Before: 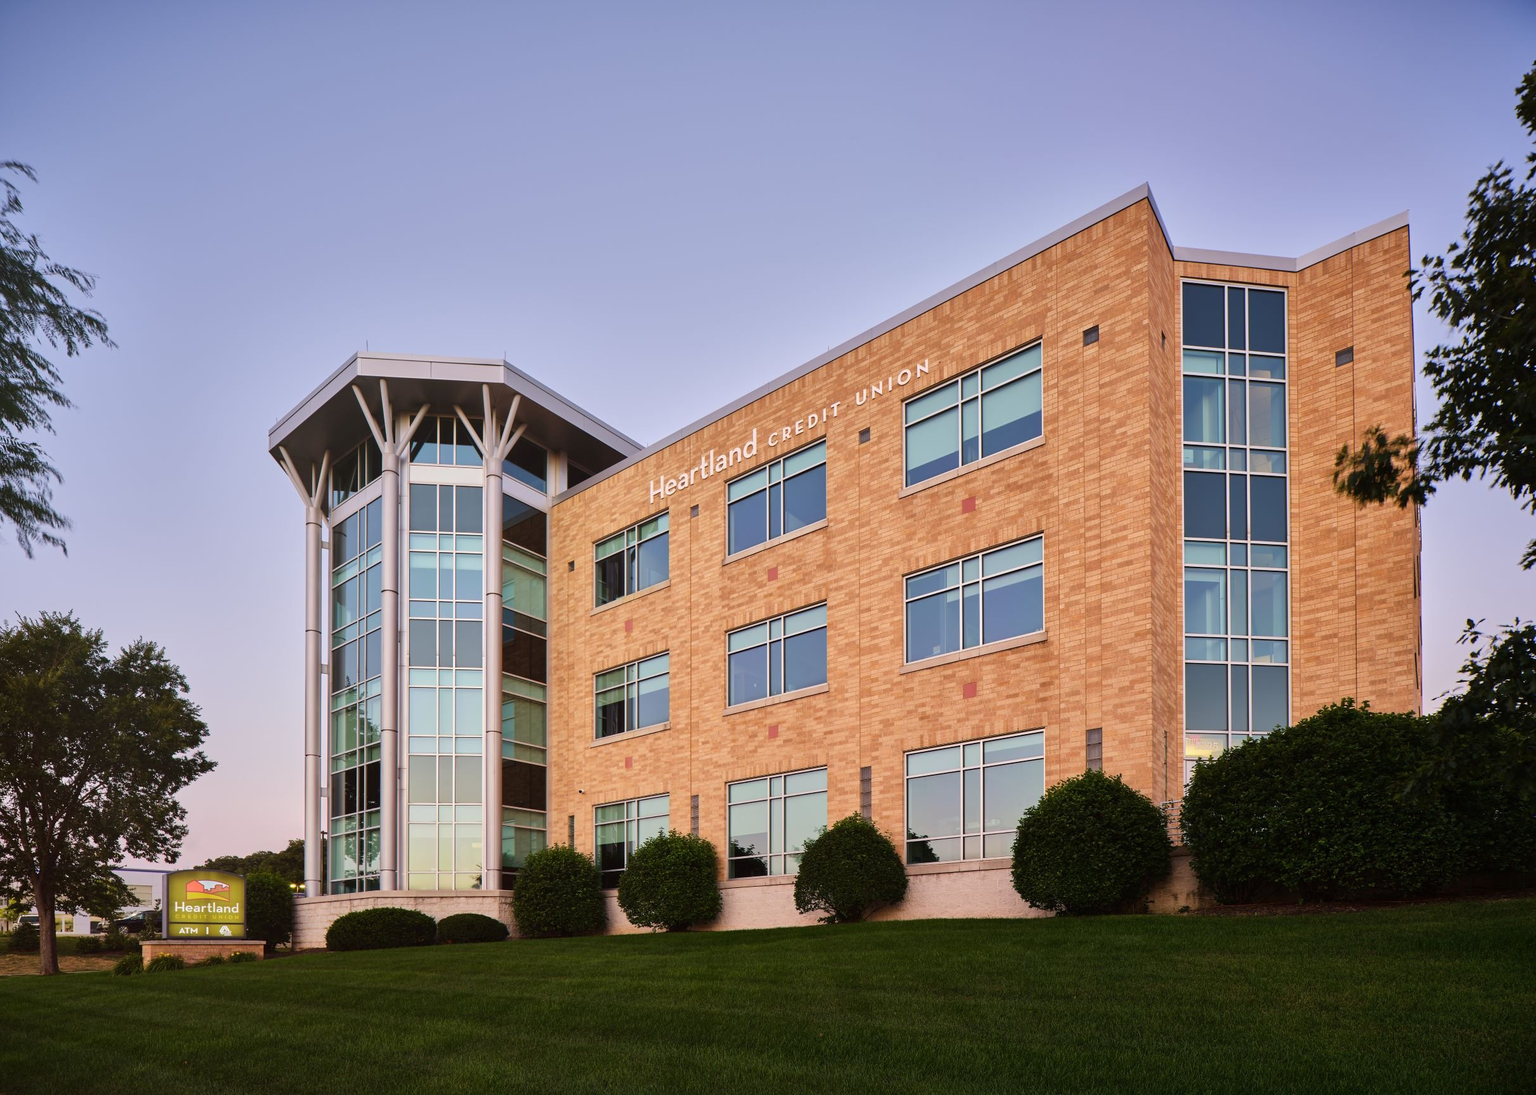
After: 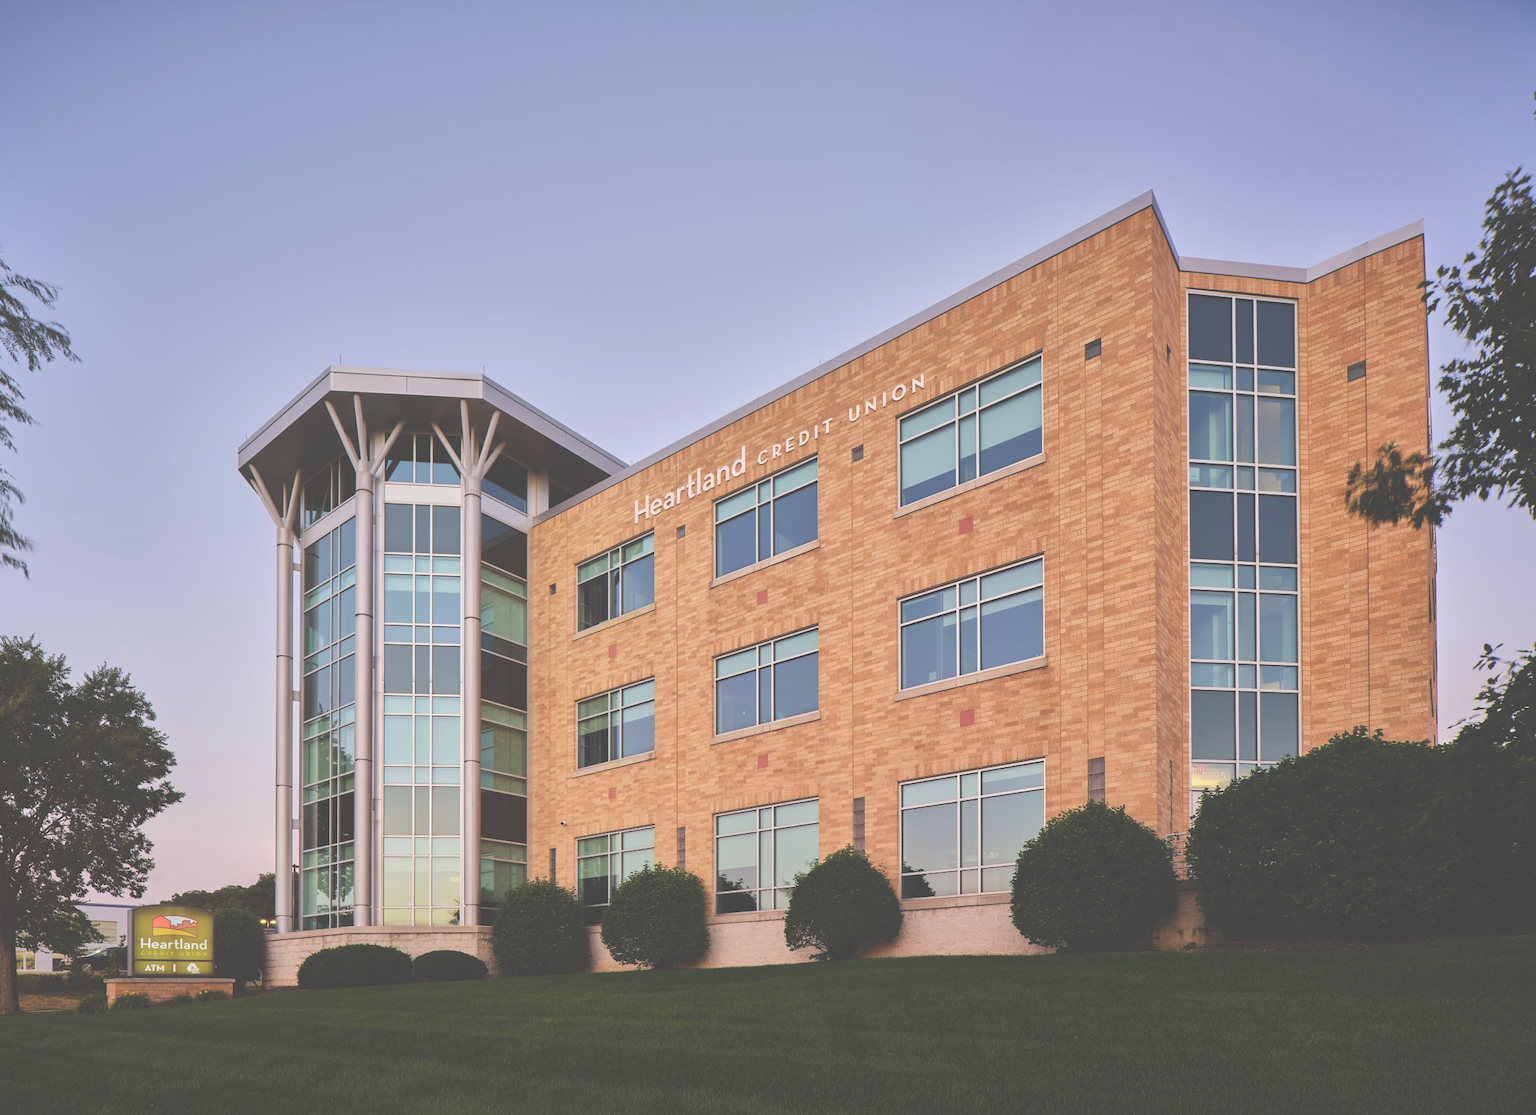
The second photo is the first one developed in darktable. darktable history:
crop and rotate: left 2.632%, right 1.173%, bottom 1.967%
exposure: black level correction -0.062, exposure -0.049 EV, compensate highlight preservation false
